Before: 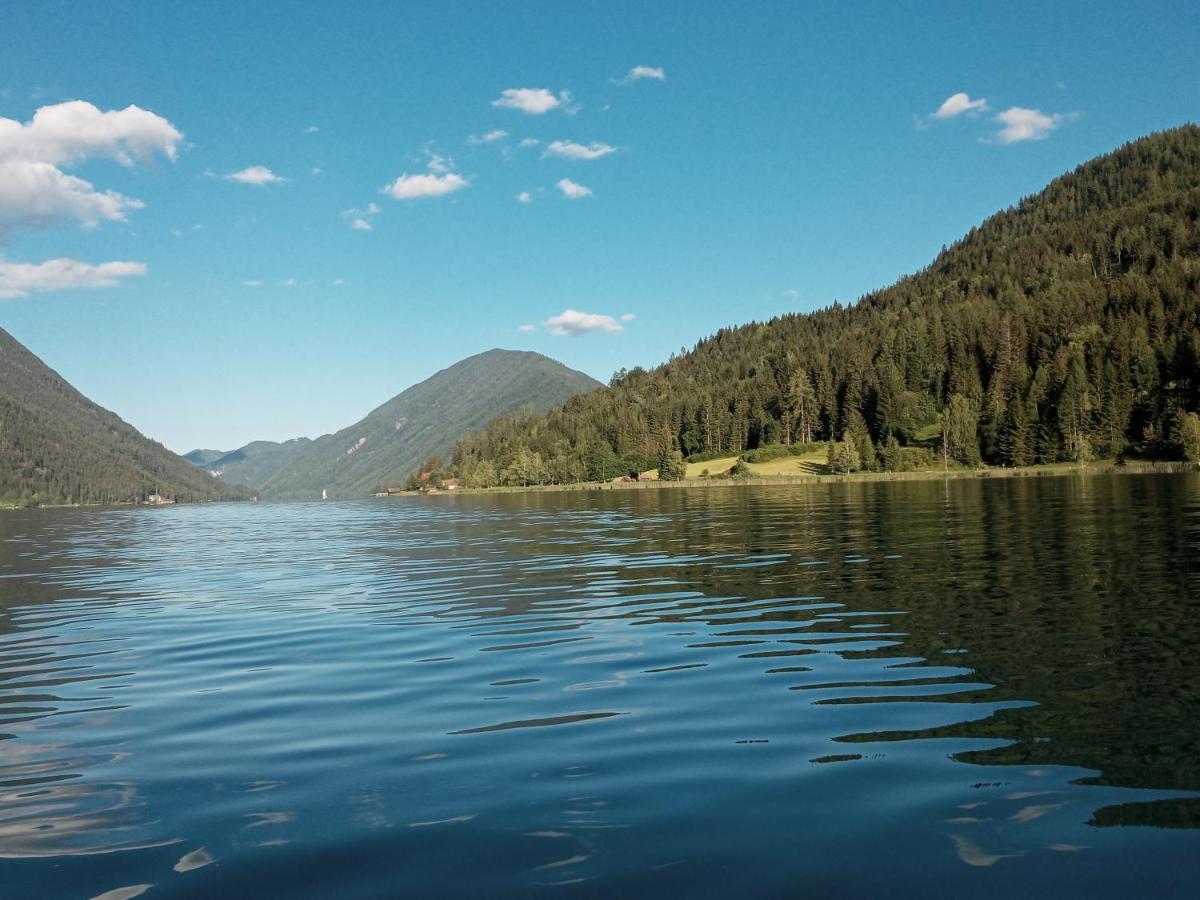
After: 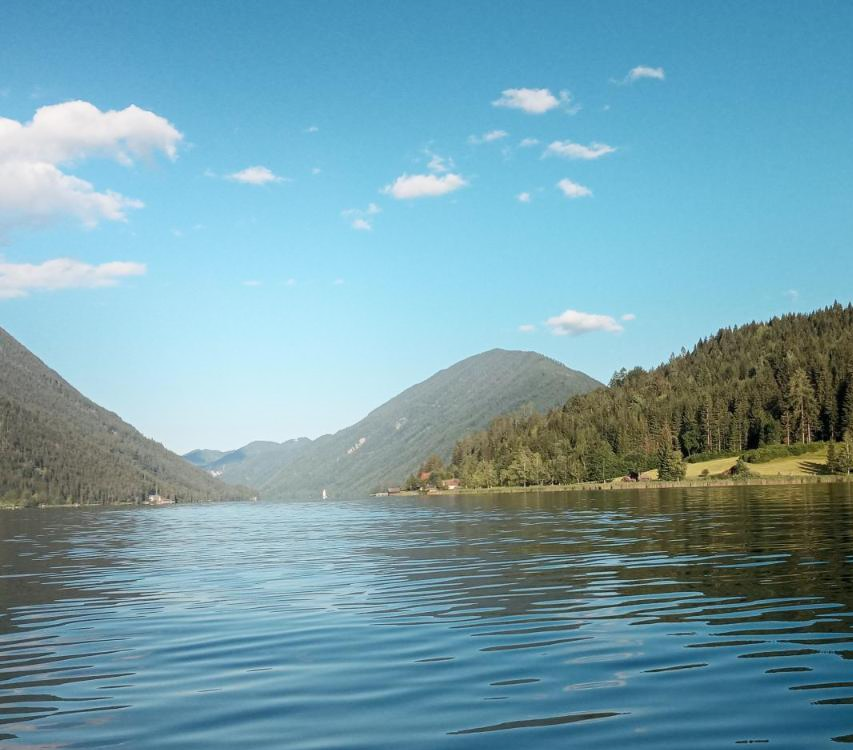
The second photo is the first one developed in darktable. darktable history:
crop: right 28.885%, bottom 16.626%
white balance: emerald 1
shadows and highlights: shadows -90, highlights 90, soften with gaussian
